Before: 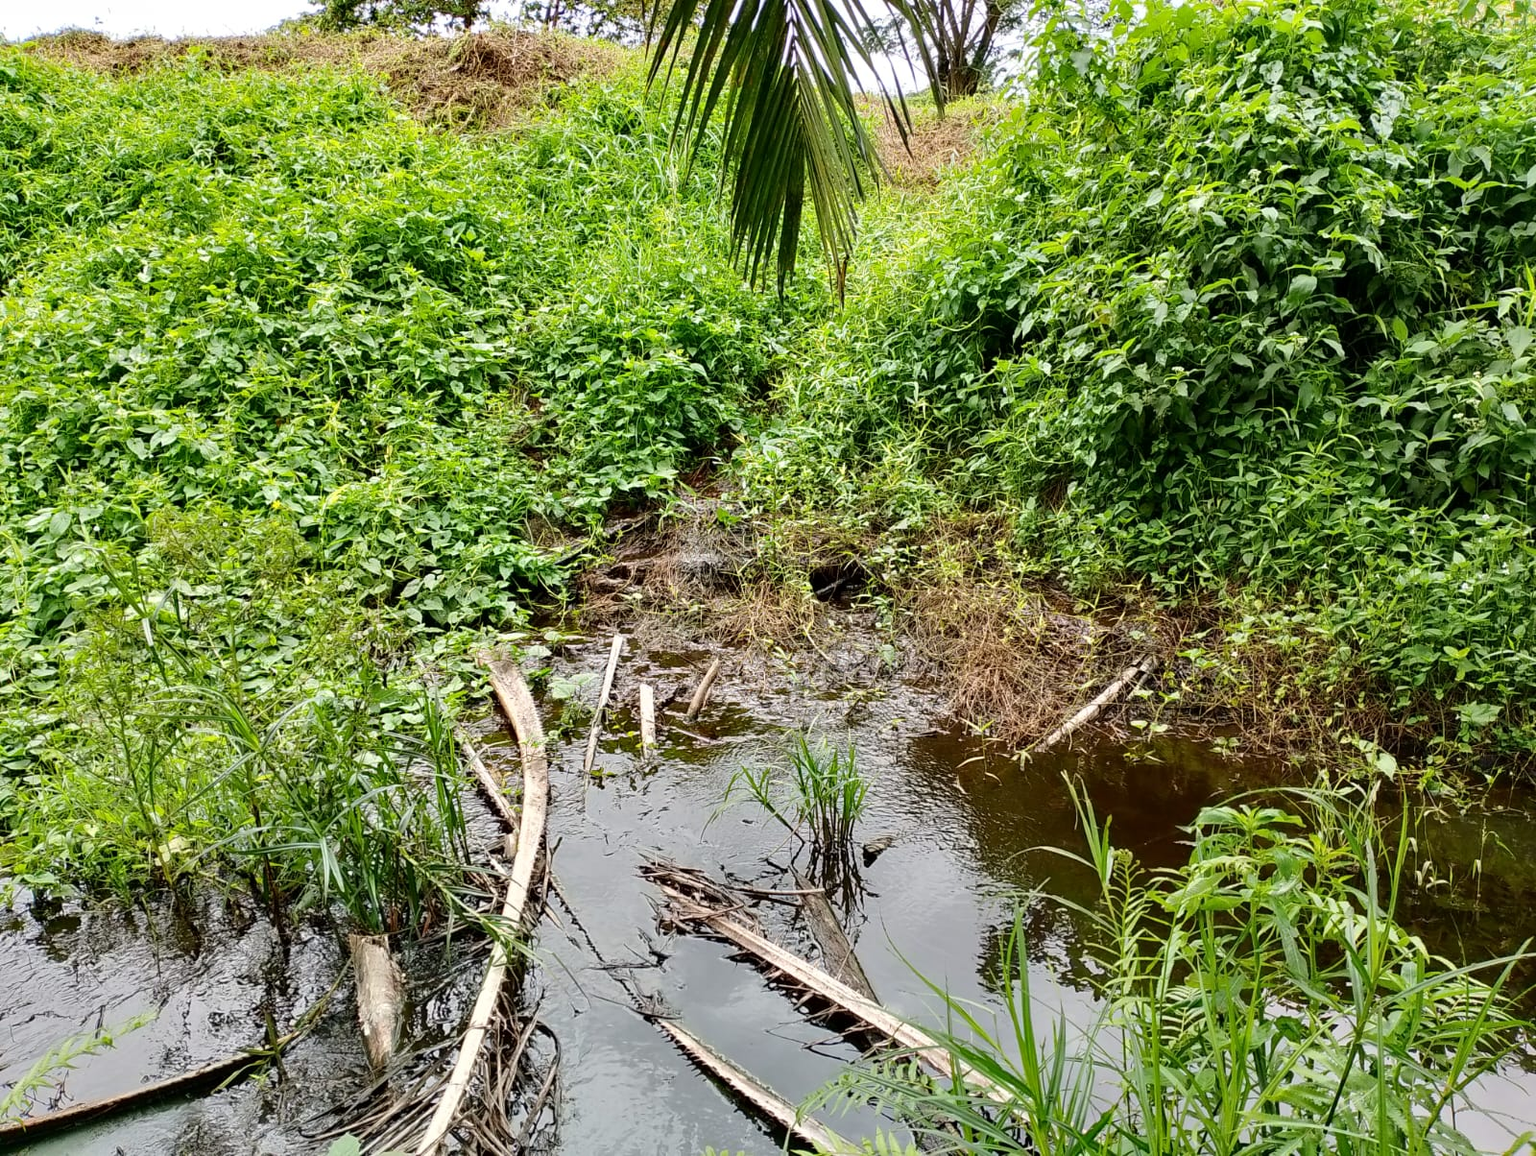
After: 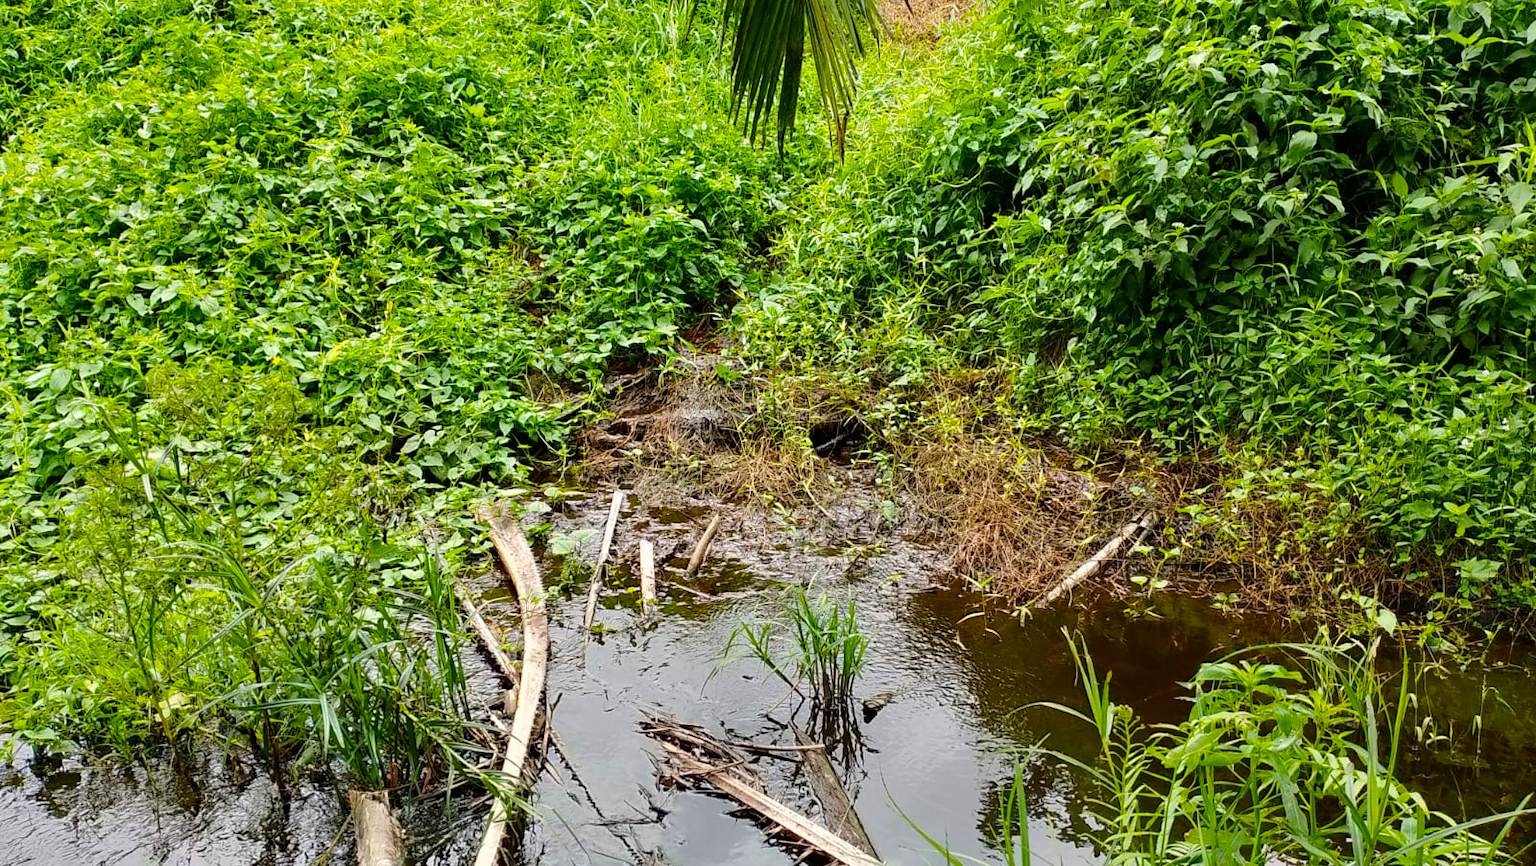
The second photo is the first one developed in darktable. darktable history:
color balance rgb: linear chroma grading › global chroma 8.33%, perceptual saturation grading › global saturation 18.52%, global vibrance 7.87%
crop and rotate: top 12.5%, bottom 12.5%
